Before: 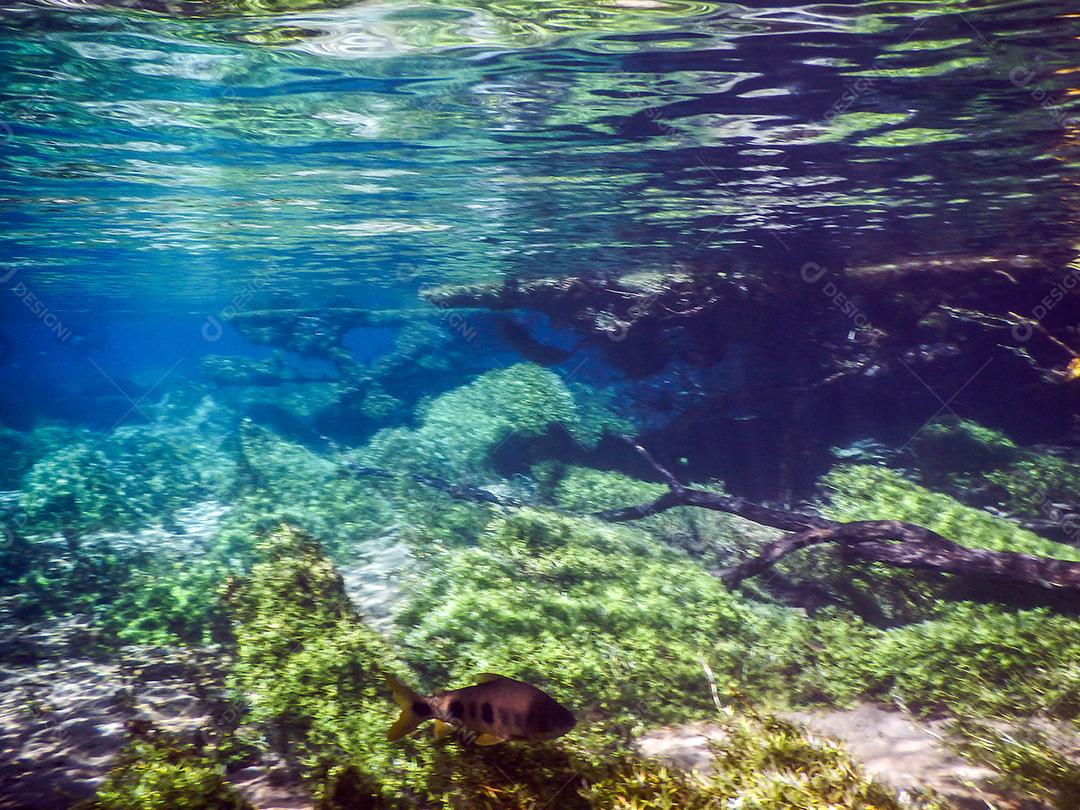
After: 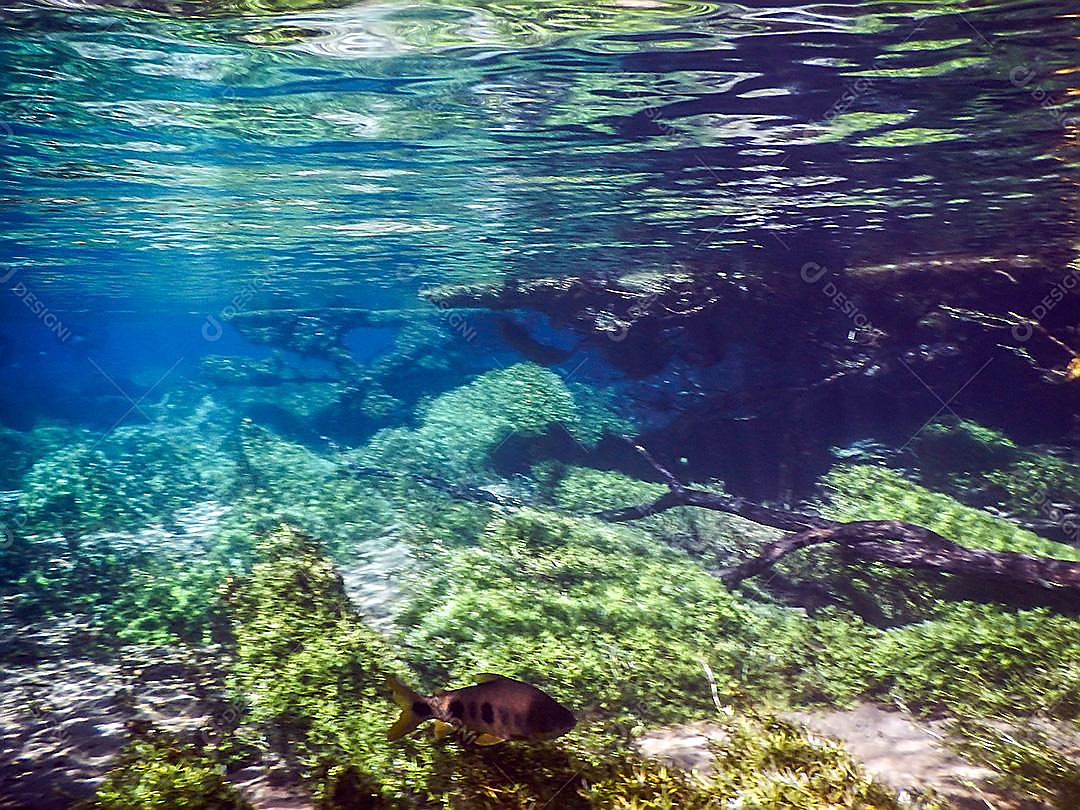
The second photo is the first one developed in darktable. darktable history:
sharpen: radius 1.422, amount 1.258, threshold 0.85
